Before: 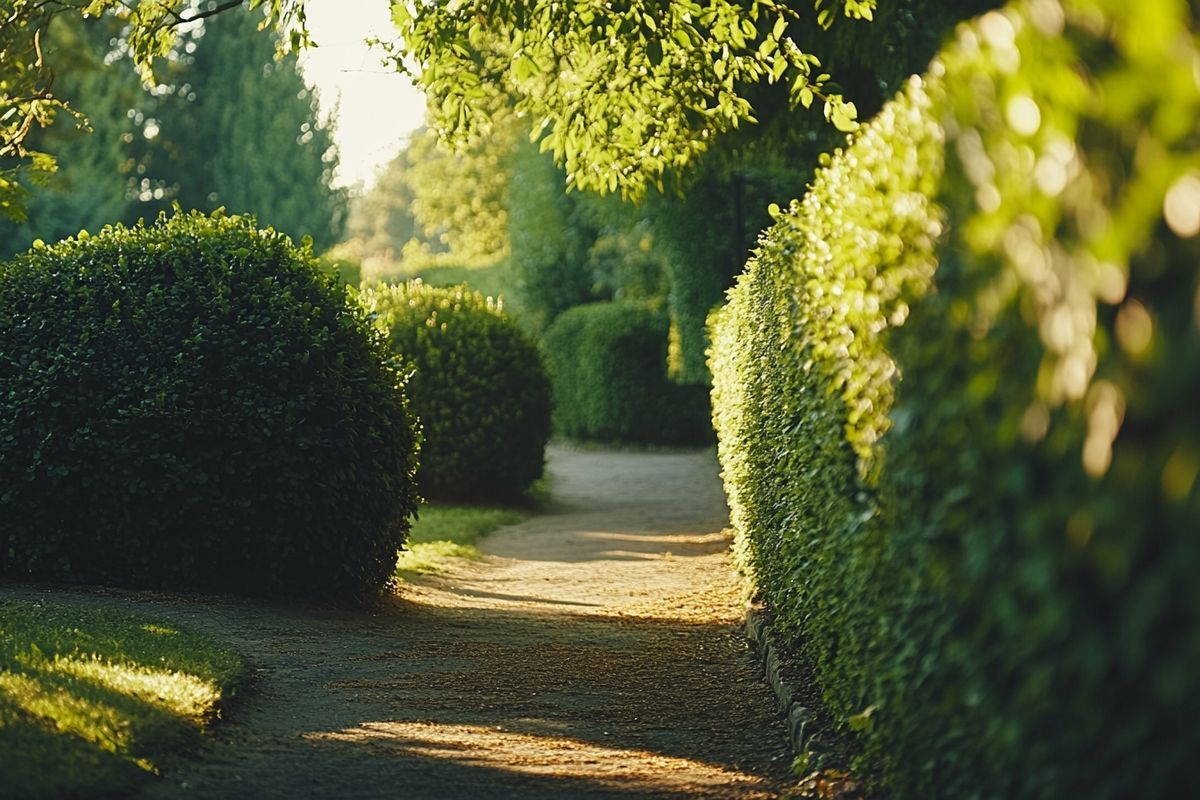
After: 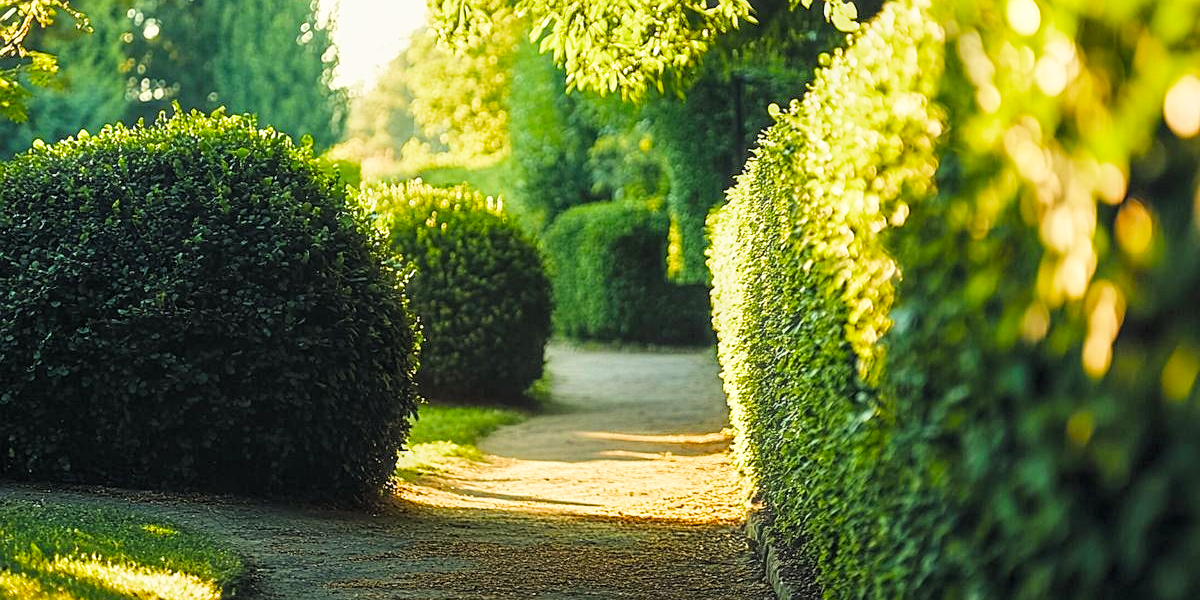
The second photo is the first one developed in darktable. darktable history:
exposure: black level correction 0, exposure 1 EV, compensate highlight preservation false
local contrast: on, module defaults
filmic rgb: black relative exposure -7.75 EV, white relative exposure 4.4 EV, threshold 3 EV, target black luminance 0%, hardness 3.76, latitude 50.51%, contrast 1.074, highlights saturation mix 10%, shadows ↔ highlights balance -0.22%, color science v4 (2020), enable highlight reconstruction true
haze removal: strength -0.05
contrast brightness saturation: contrast 0.04, saturation 0.16
crop and rotate: top 12.5%, bottom 12.5%
sharpen: radius 1.458, amount 0.398, threshold 1.271
tone equalizer: on, module defaults
